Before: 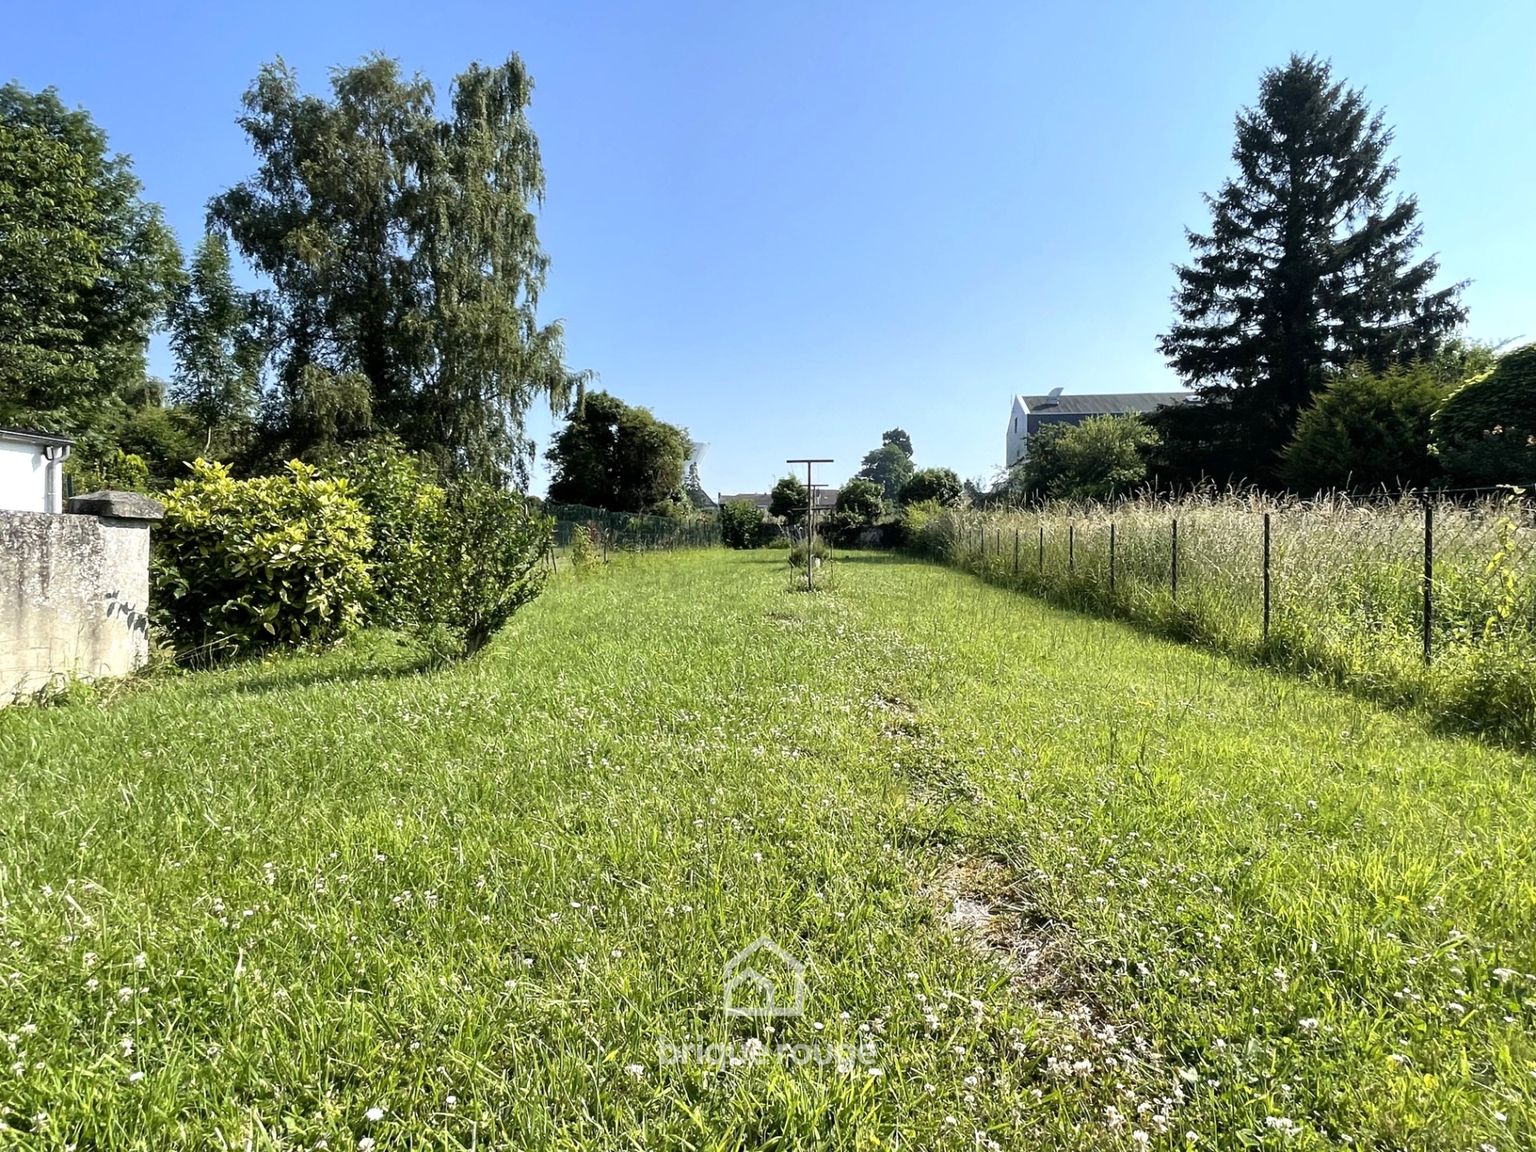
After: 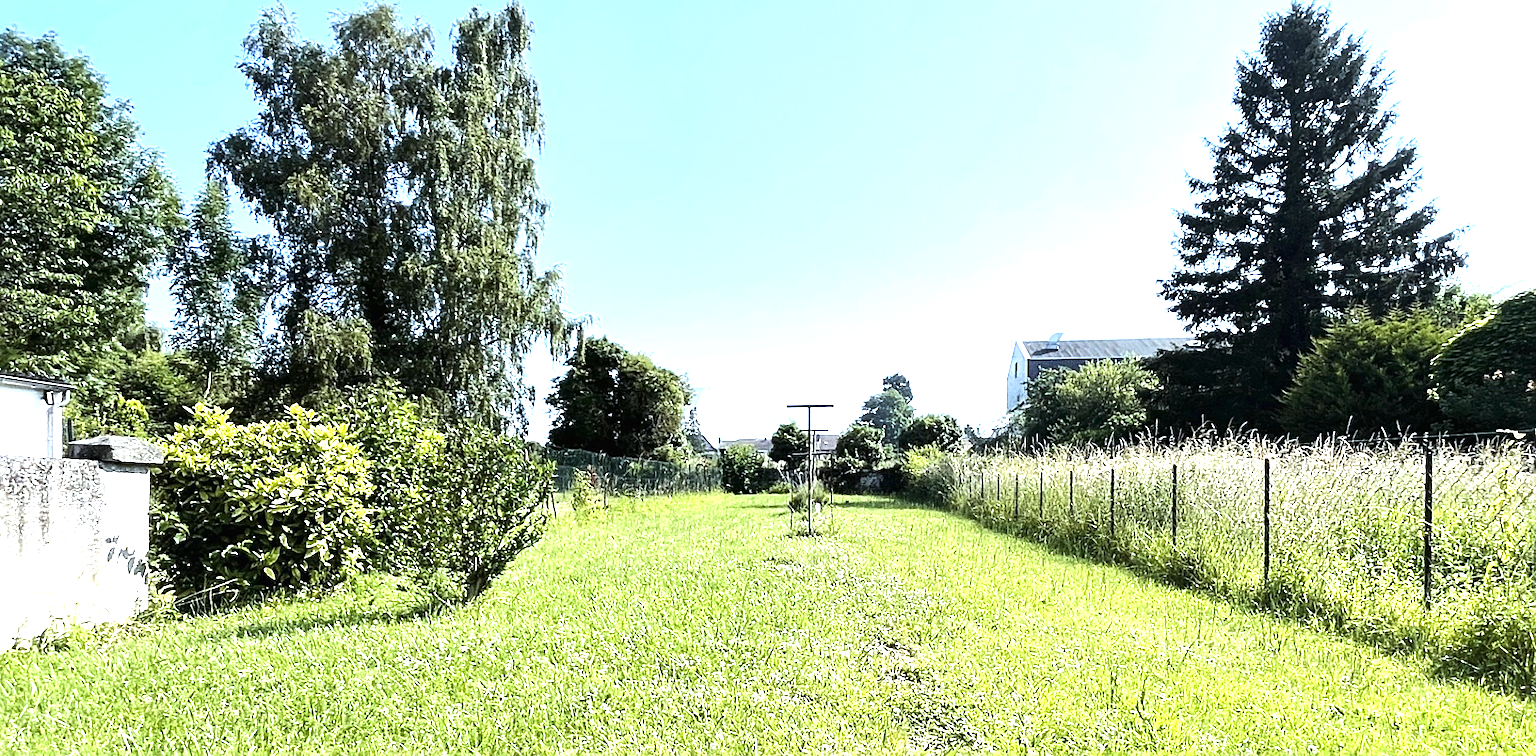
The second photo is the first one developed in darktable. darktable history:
crop and rotate: top 4.848%, bottom 29.503%
sharpen: on, module defaults
tone curve: curves: ch0 [(0.016, 0.011) (0.204, 0.146) (0.515, 0.476) (0.78, 0.795) (1, 0.981)], color space Lab, linked channels, preserve colors none
white balance: red 0.954, blue 1.079
exposure: black level correction 0, exposure 1.45 EV, compensate exposure bias true, compensate highlight preservation false
